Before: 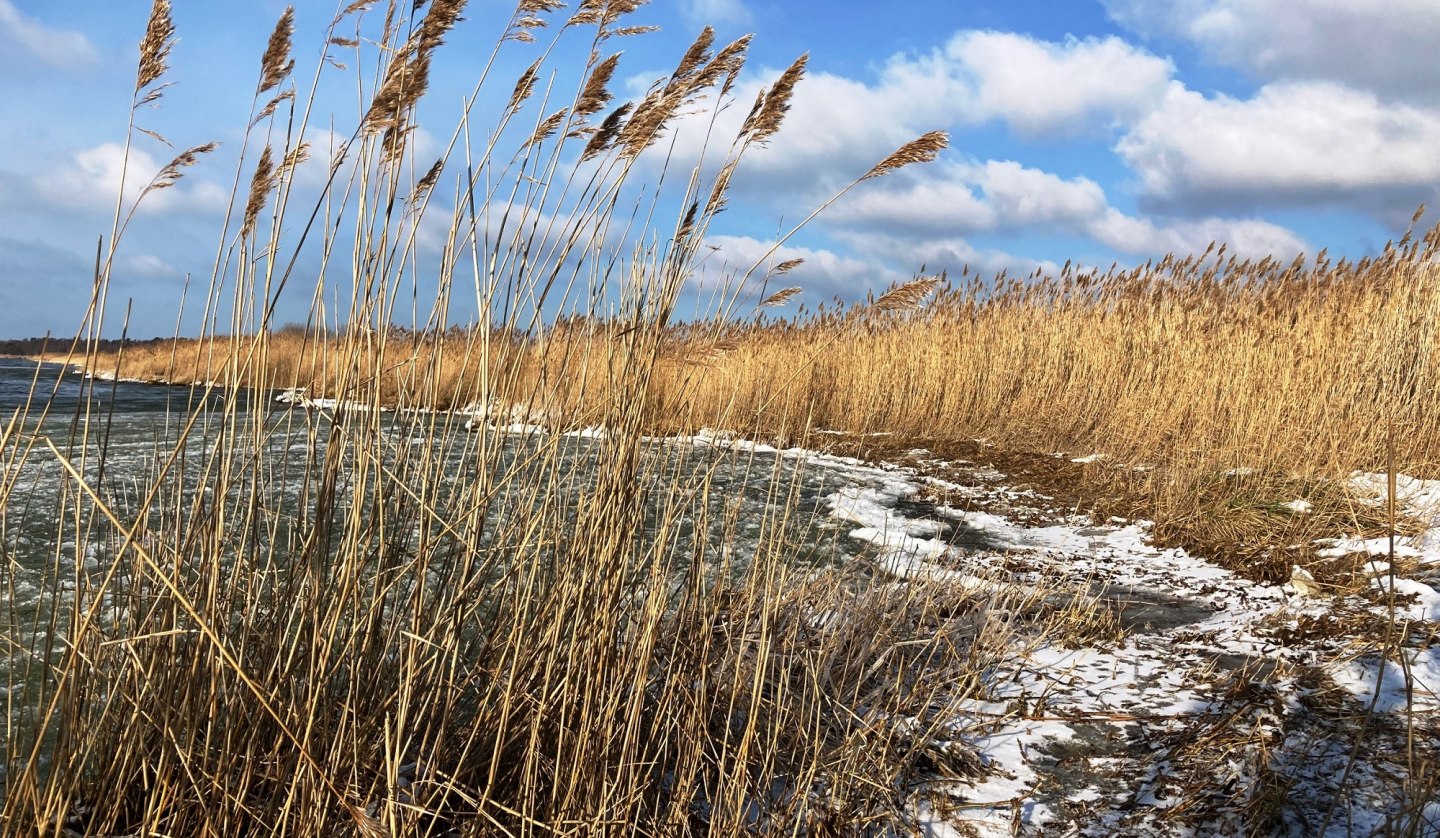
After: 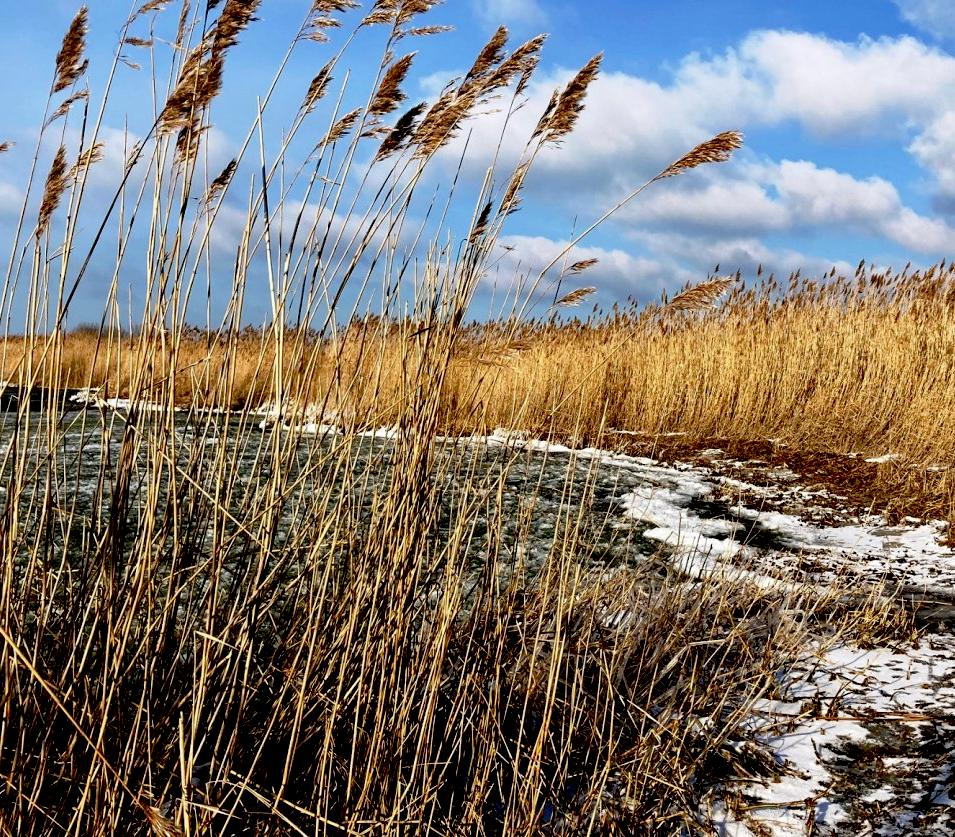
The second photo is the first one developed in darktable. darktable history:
crop and rotate: left 14.332%, right 19.281%
exposure: black level correction 0.047, exposure 0.013 EV, compensate exposure bias true, compensate highlight preservation false
